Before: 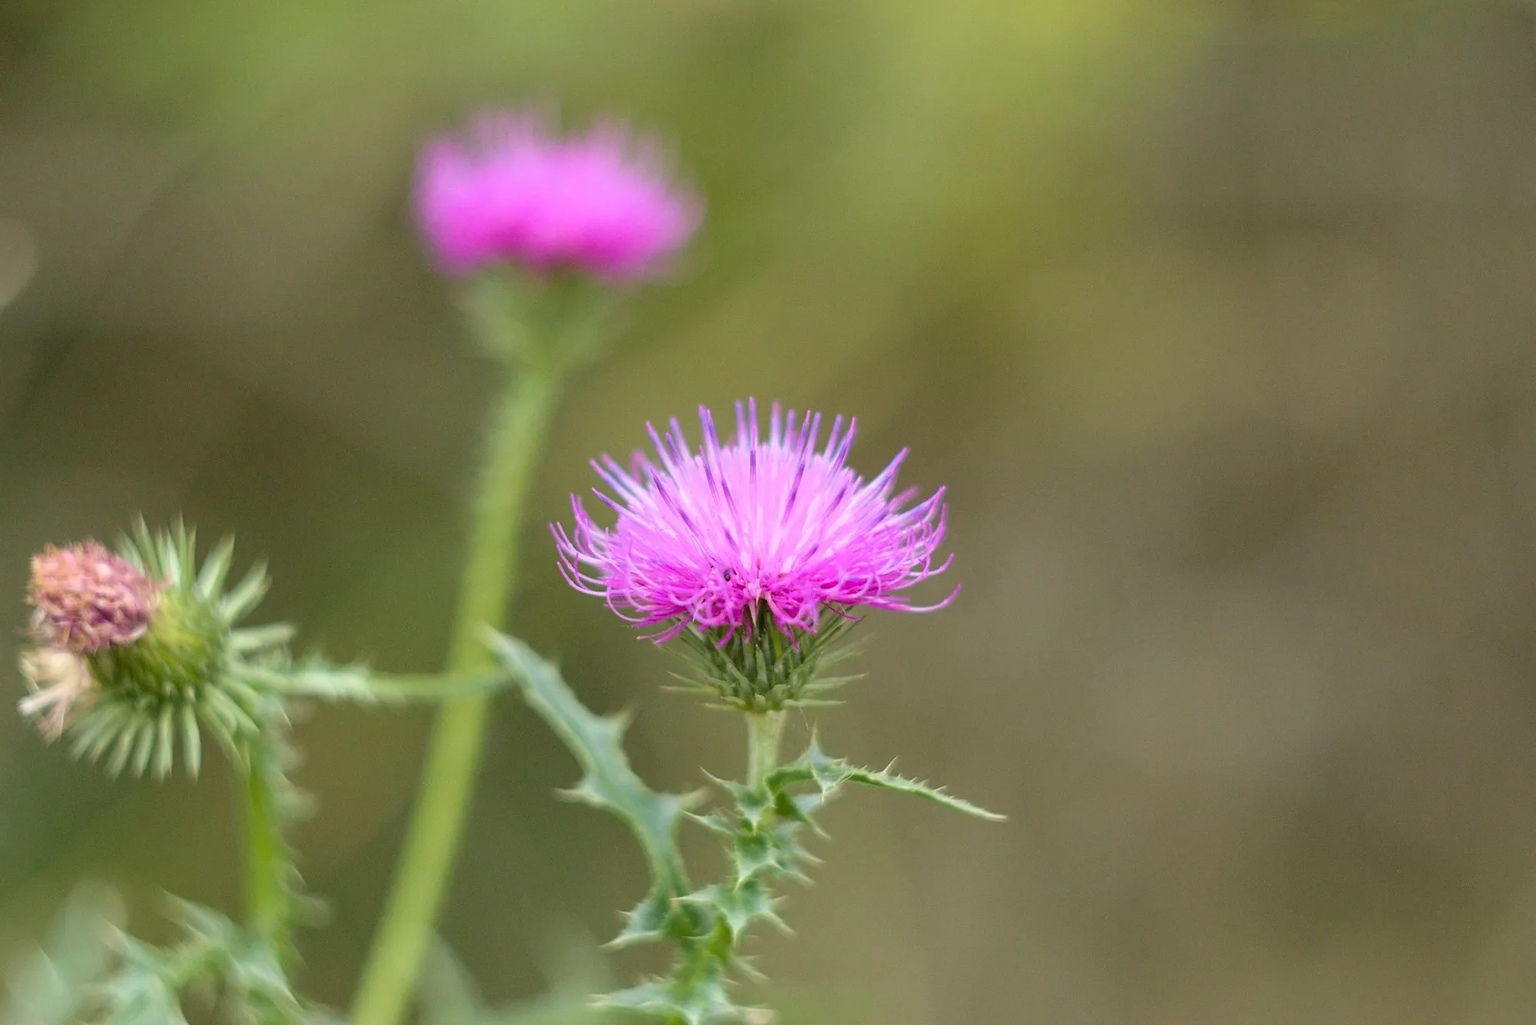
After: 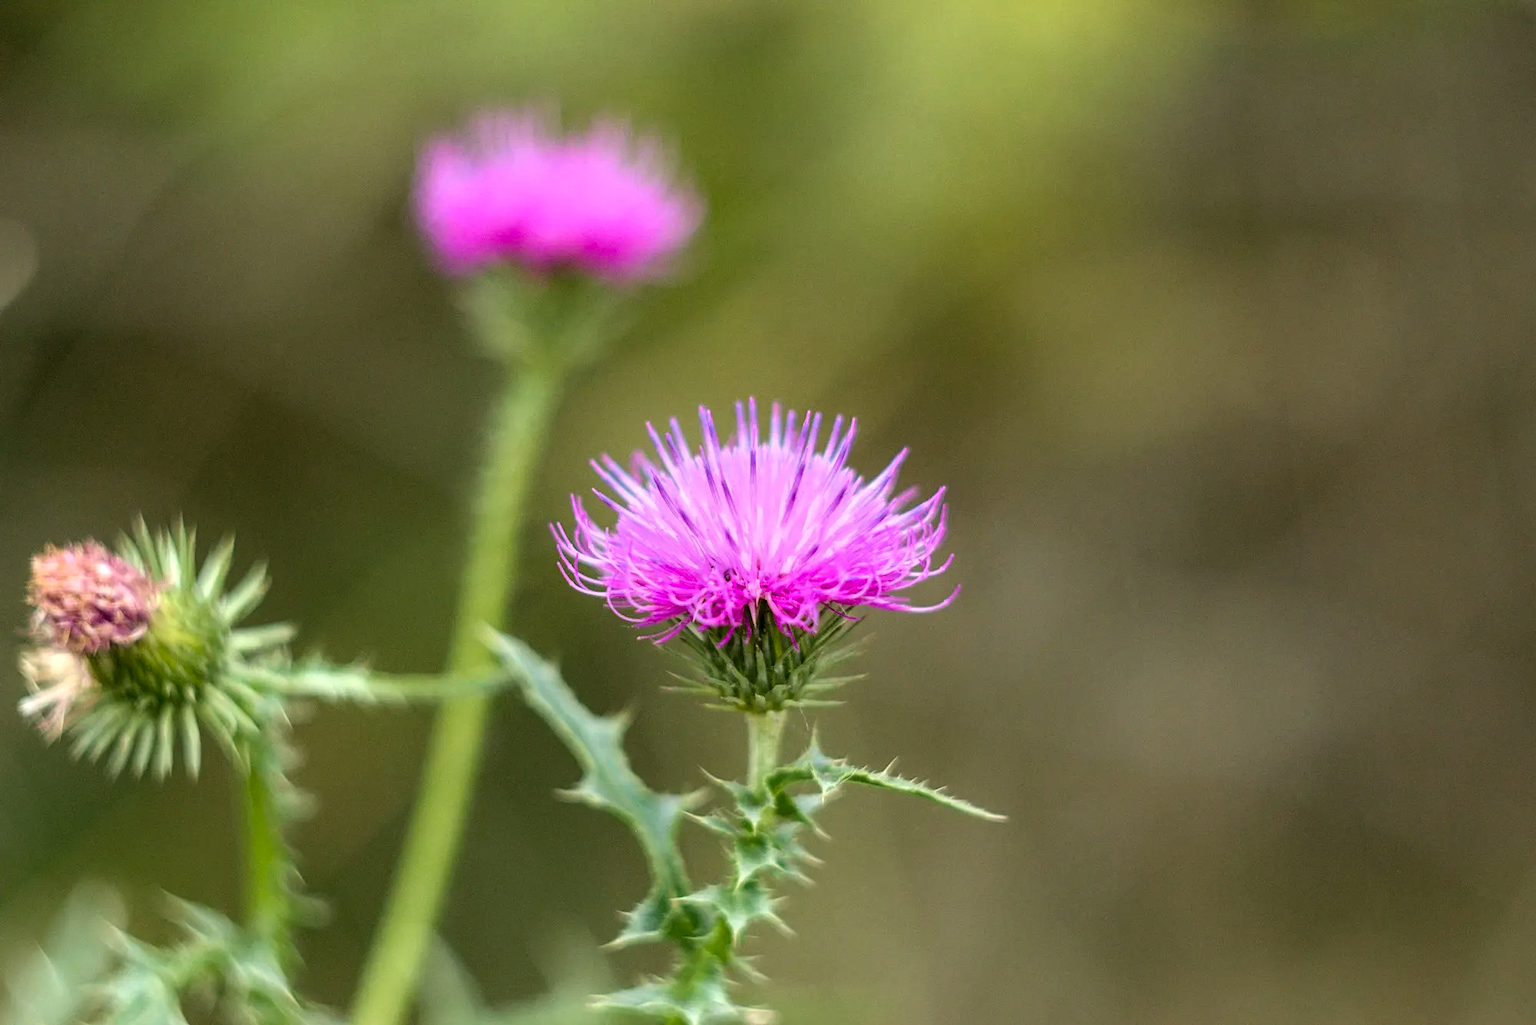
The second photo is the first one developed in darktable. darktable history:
local contrast: on, module defaults
tone curve: curves: ch1 [(0, 0) (0.214, 0.291) (0.372, 0.44) (0.463, 0.476) (0.498, 0.502) (0.521, 0.531) (1, 1)]; ch2 [(0, 0) (0.456, 0.447) (0.5, 0.5) (0.547, 0.557) (0.592, 0.57) (0.631, 0.602) (1, 1)], preserve colors none
levels: mode automatic, levels [0.052, 0.496, 0.908]
tone equalizer: -8 EV -1.97 EV, -7 EV -1.97 EV, -6 EV -1.98 EV, -5 EV -1.98 EV, -4 EV -1.97 EV, -3 EV -1.98 EV, -2 EV -1.98 EV, -1 EV -1.63 EV, +0 EV -1.98 EV
